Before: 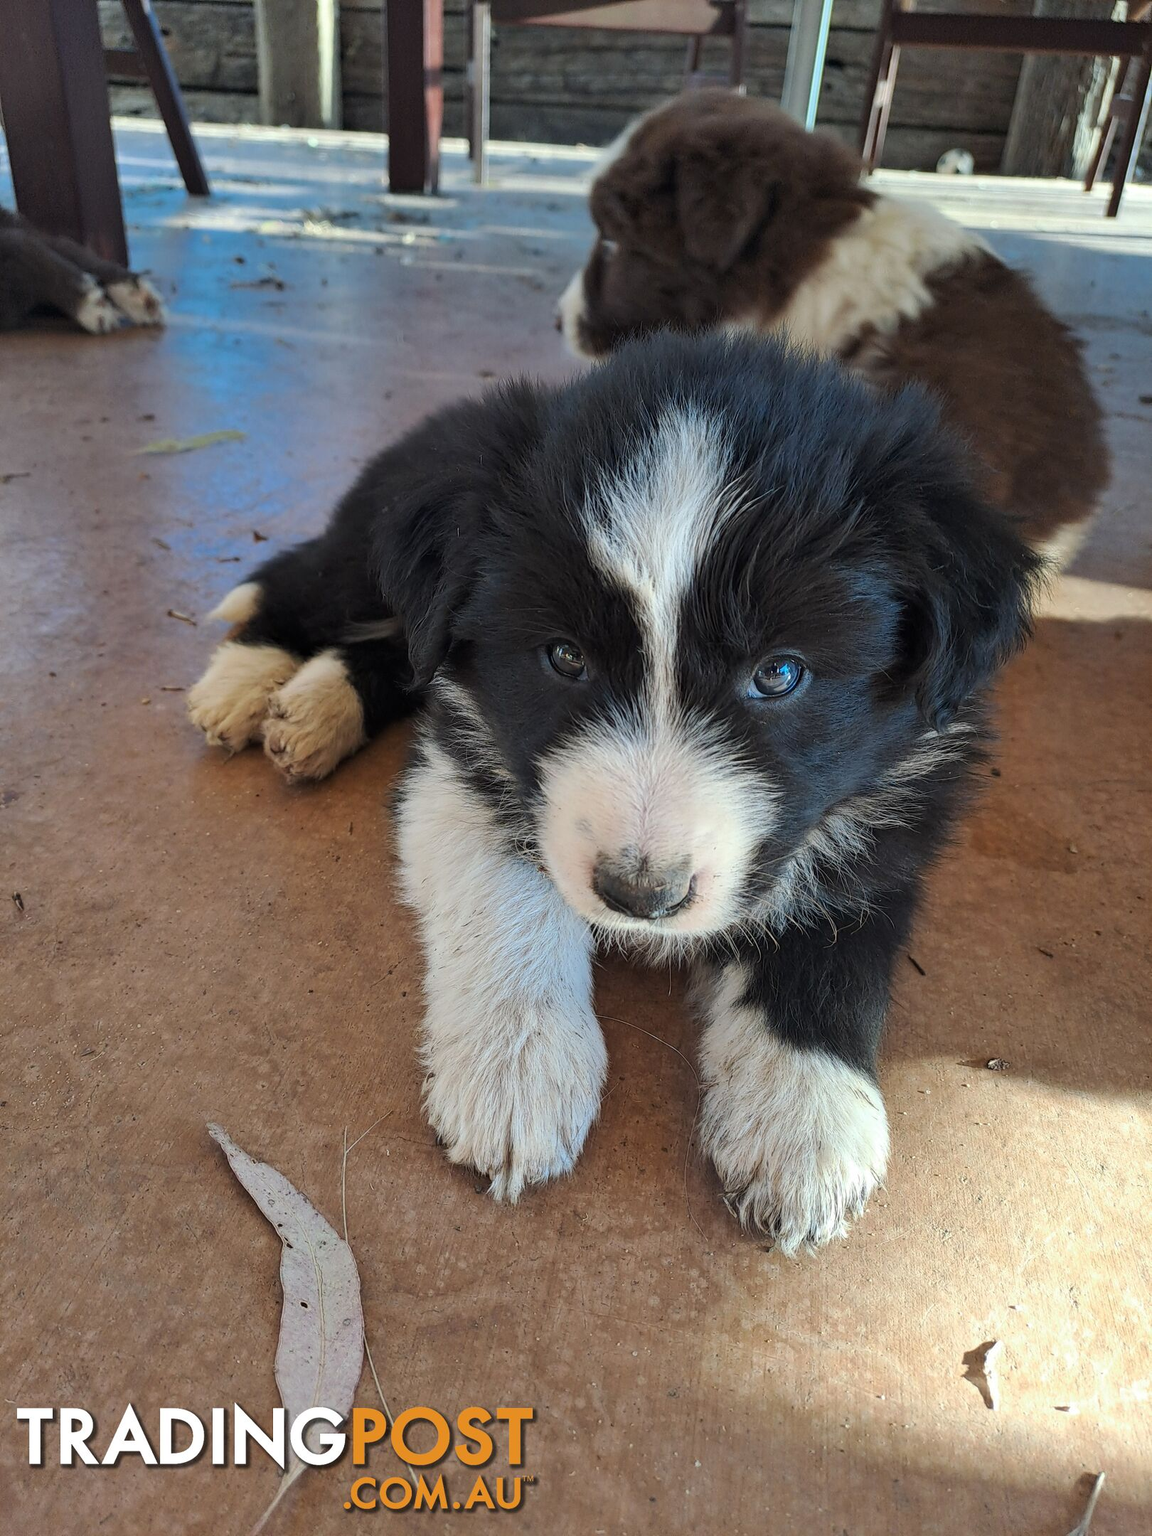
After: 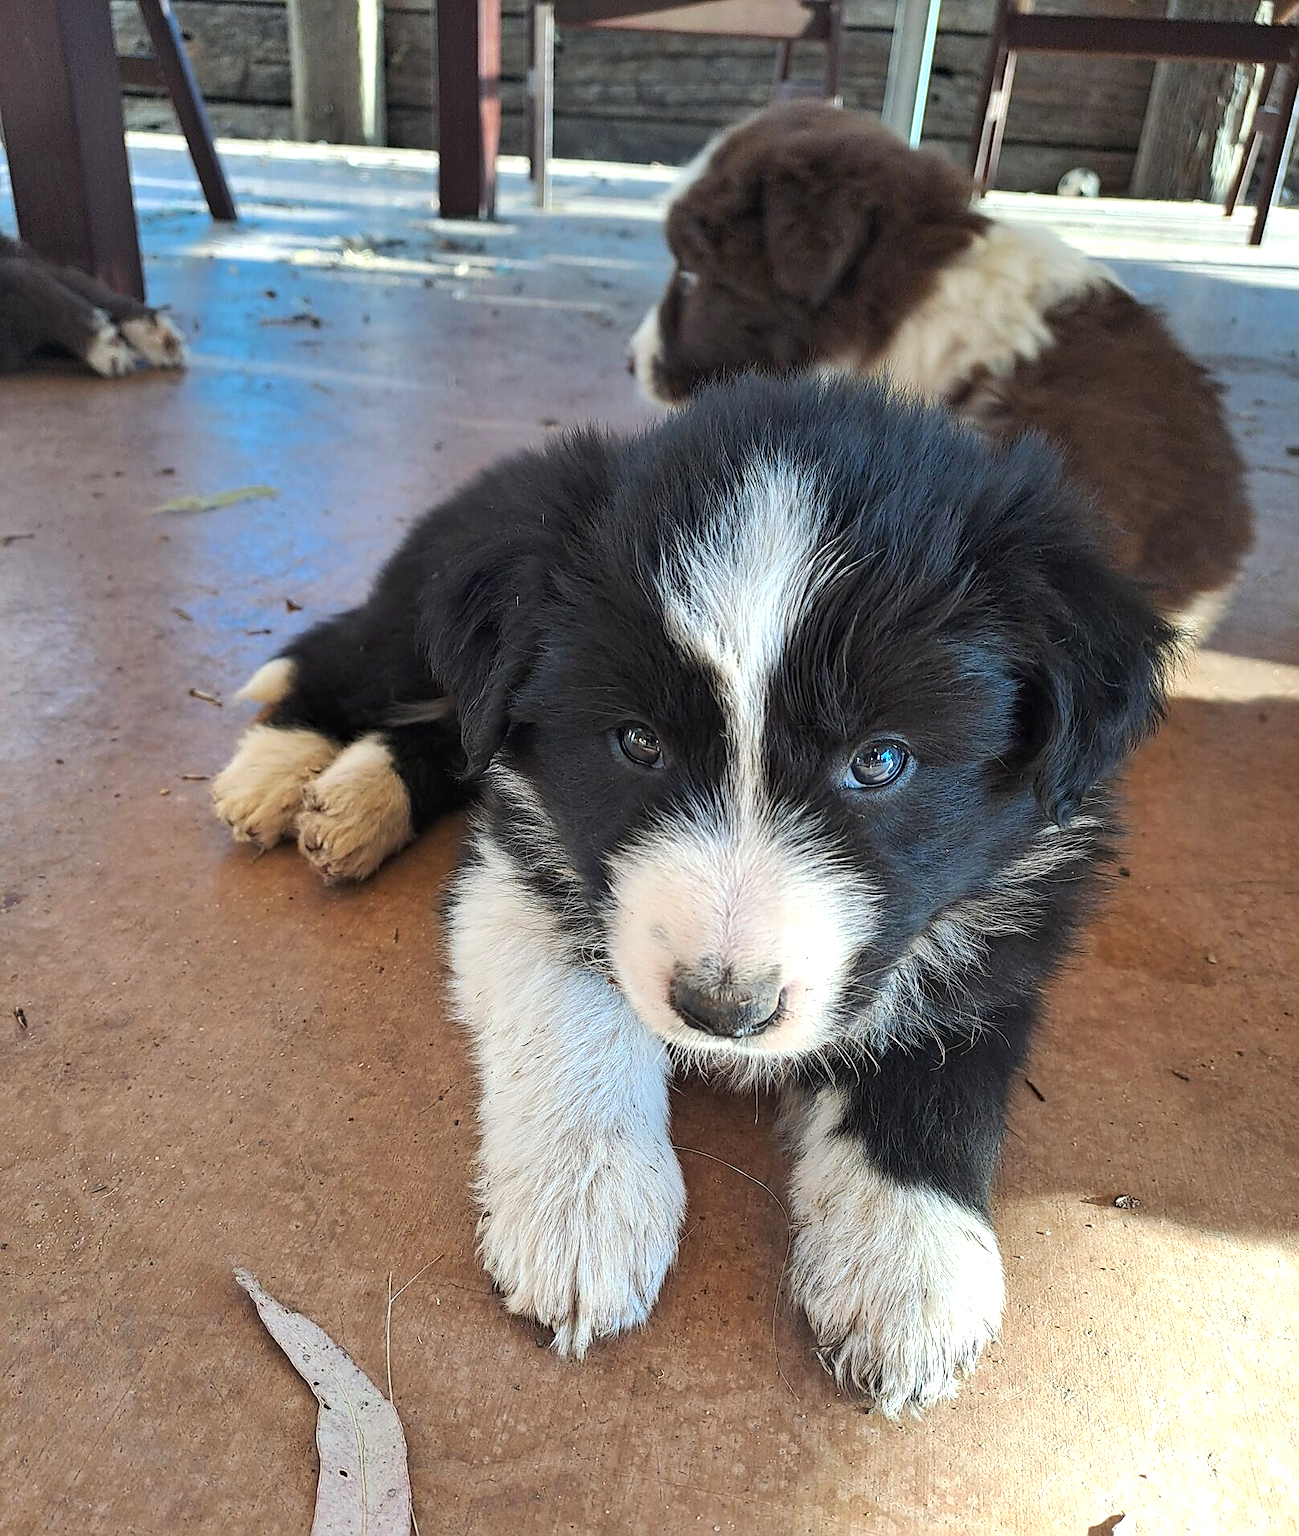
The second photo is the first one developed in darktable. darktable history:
sharpen: on, module defaults
exposure: black level correction 0, exposure 0.499 EV, compensate highlight preservation false
crop and rotate: top 0%, bottom 11.395%
